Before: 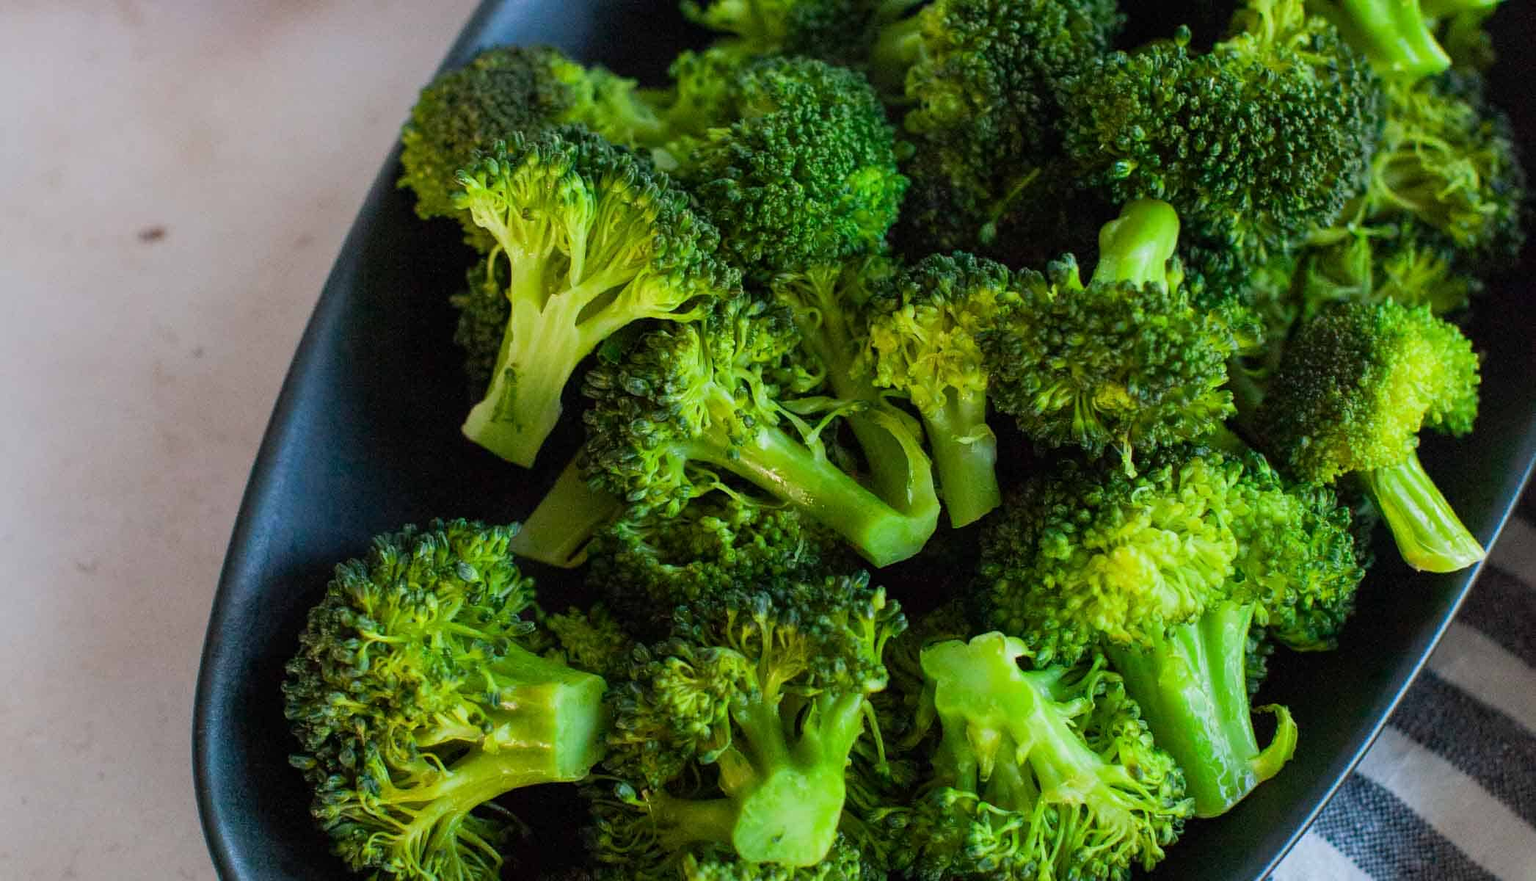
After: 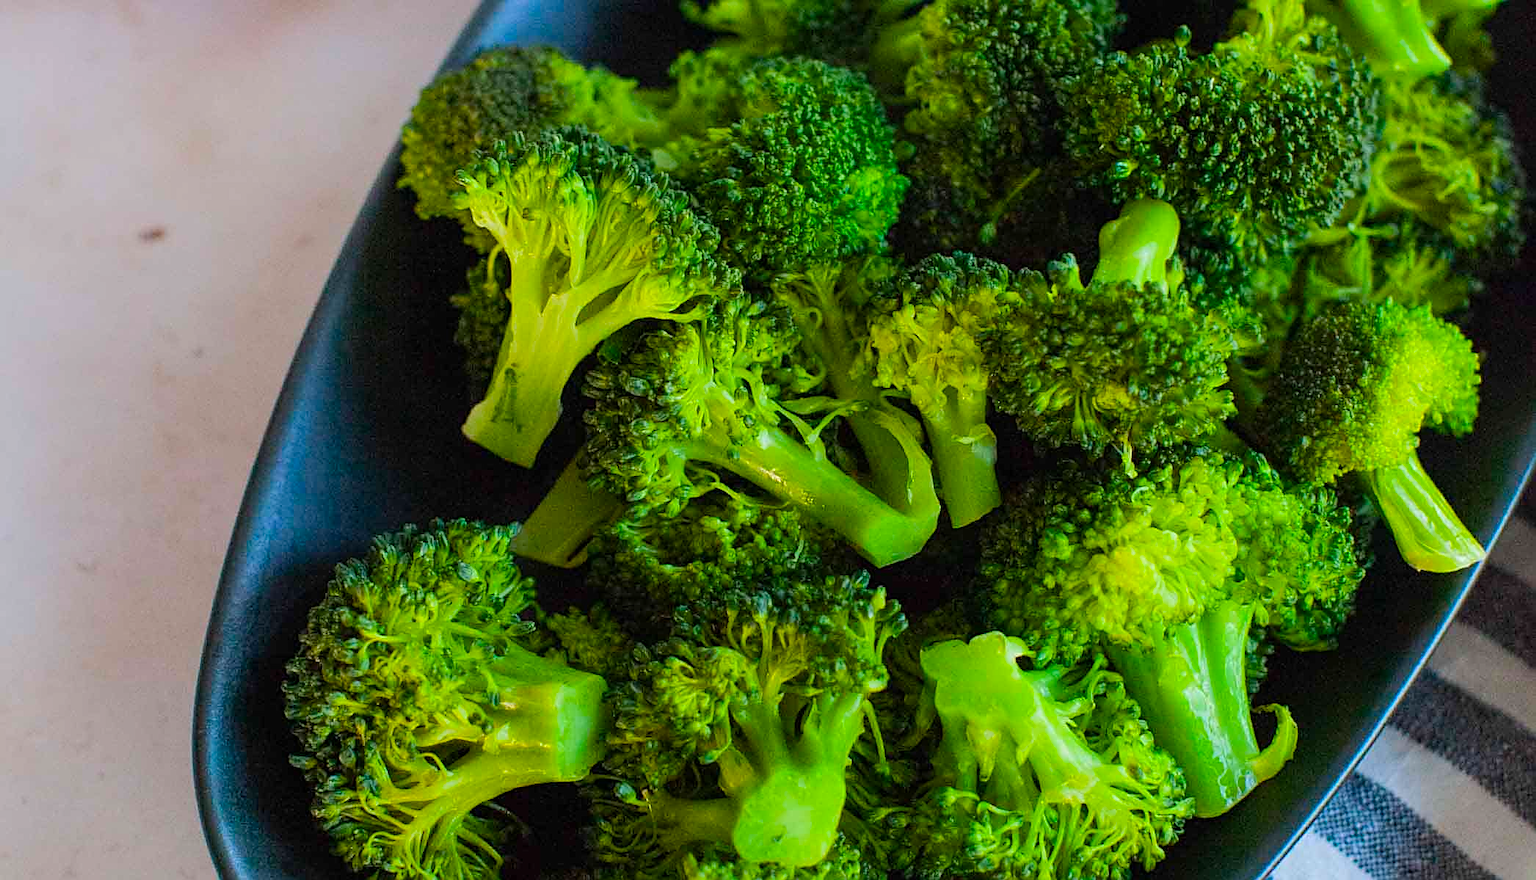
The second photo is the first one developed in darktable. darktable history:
sharpen: on, module defaults
color balance rgb: perceptual saturation grading › global saturation 25%, perceptual brilliance grading › mid-tones 10%, perceptual brilliance grading › shadows 15%, global vibrance 20%
rotate and perspective: automatic cropping off
